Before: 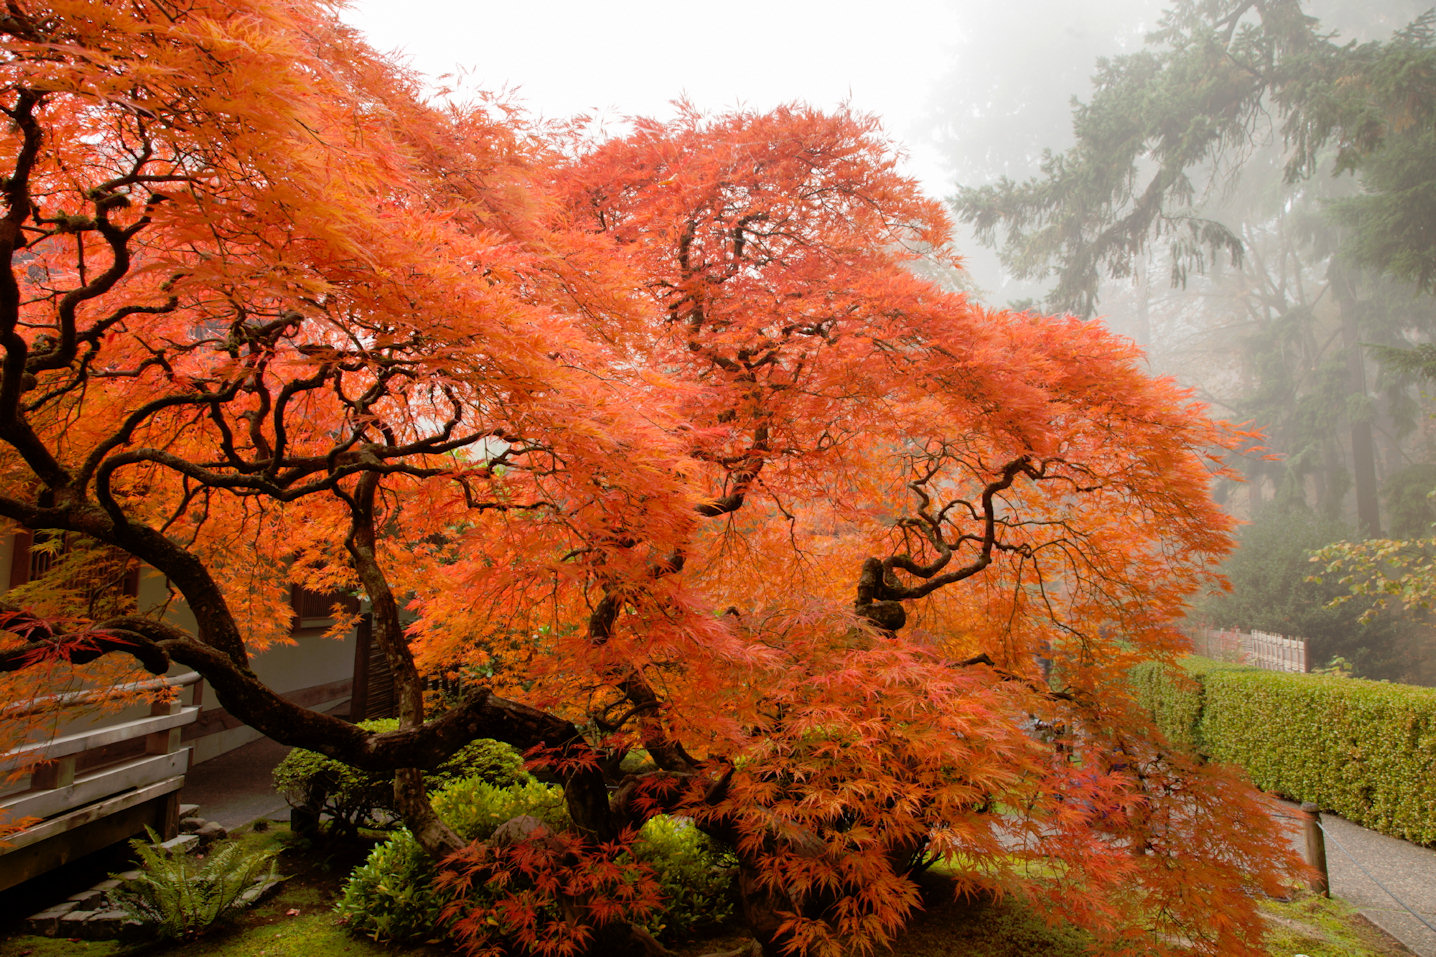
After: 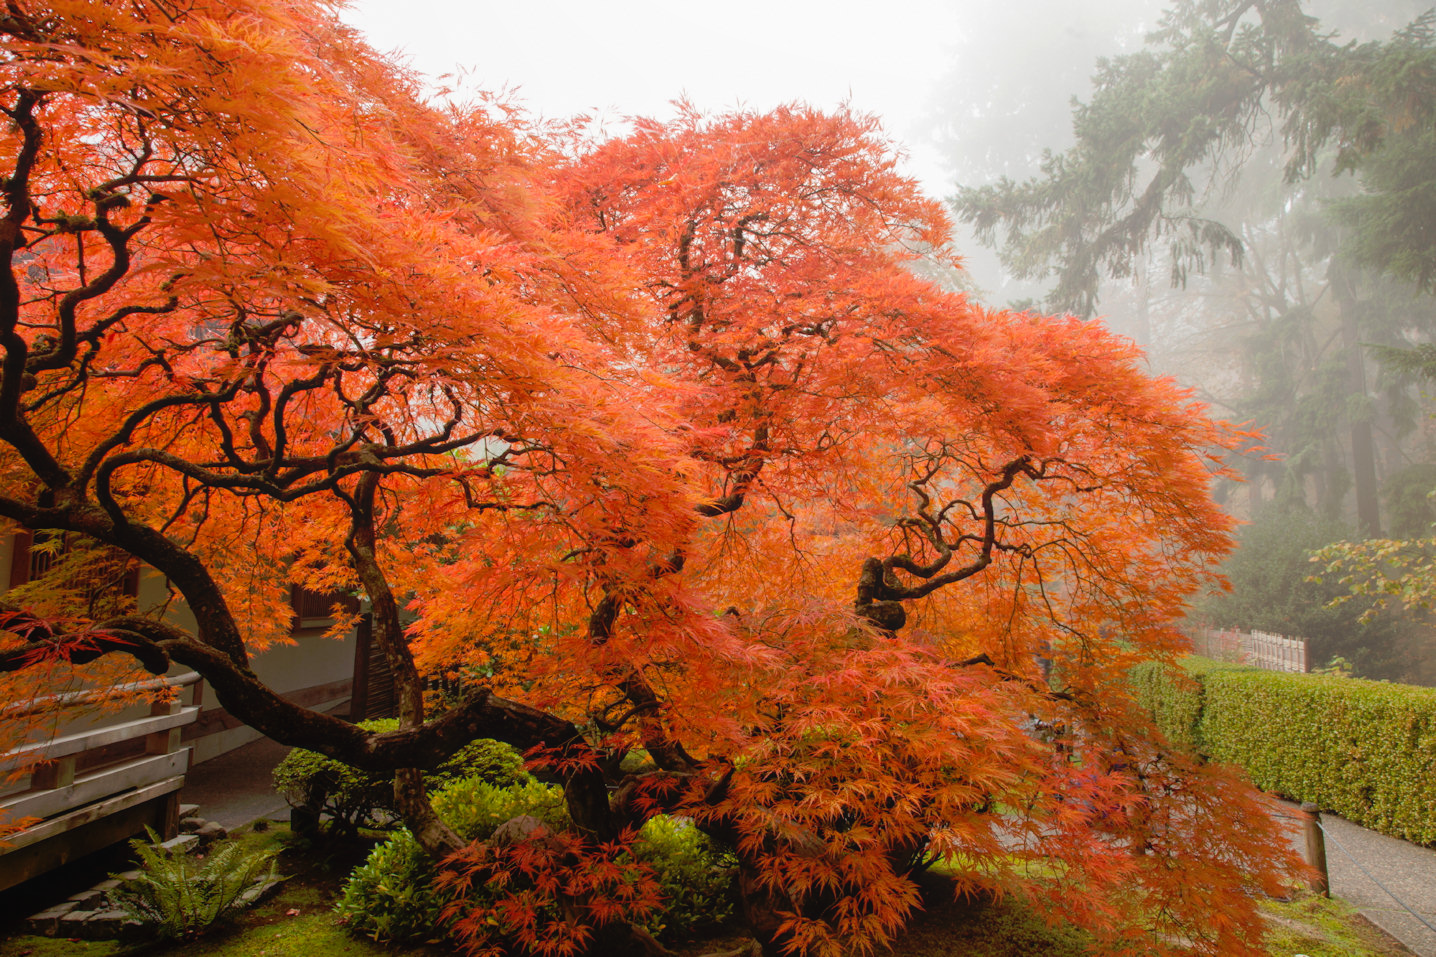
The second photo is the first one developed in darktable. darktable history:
local contrast: highlights 47%, shadows 7%, detail 101%
